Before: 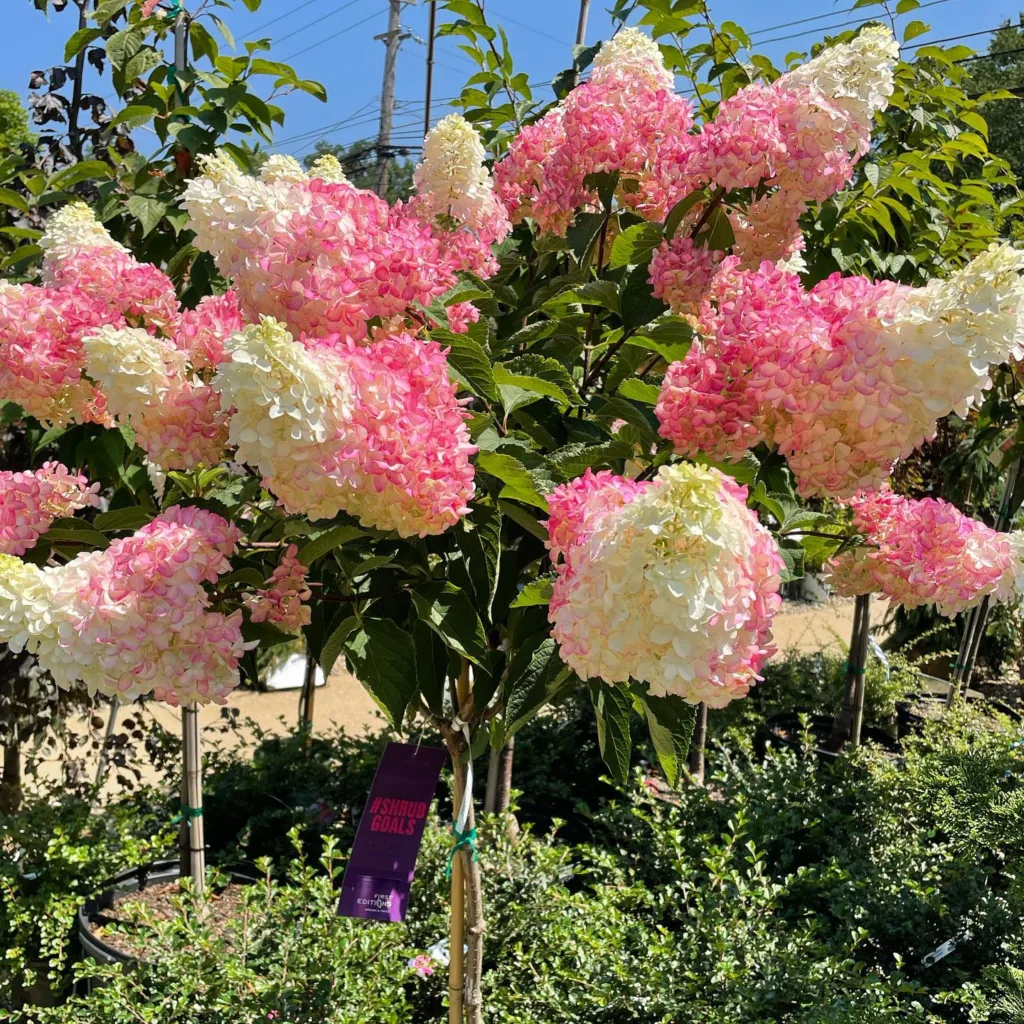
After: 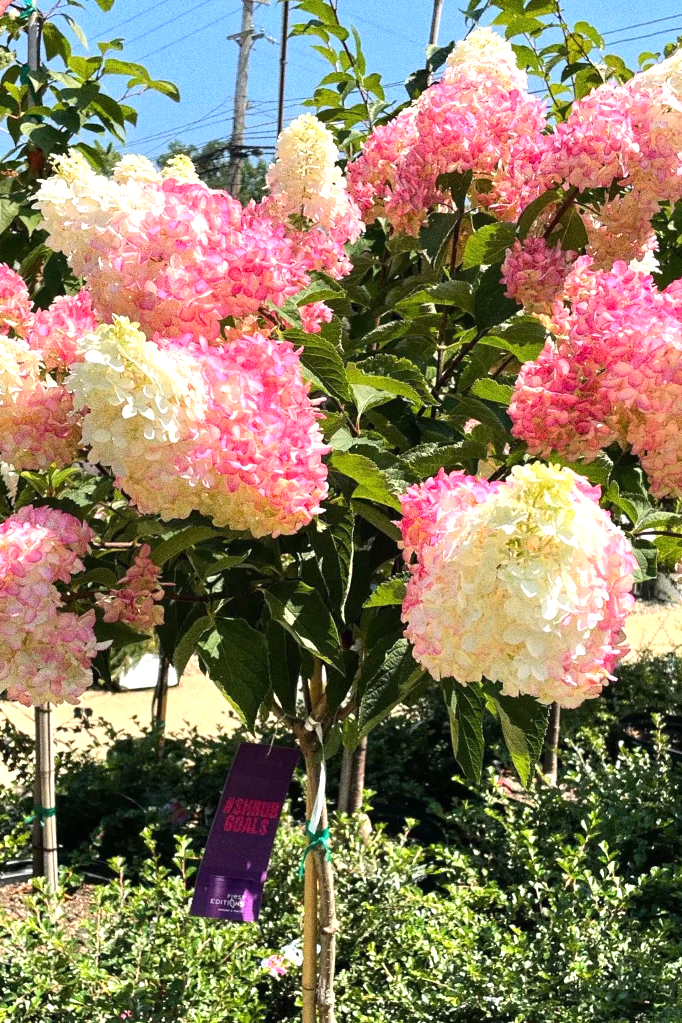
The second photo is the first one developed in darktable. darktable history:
crop and rotate: left 14.436%, right 18.898%
tone equalizer: -8 EV -0.001 EV, -7 EV 0.001 EV, -6 EV -0.002 EV, -5 EV -0.003 EV, -4 EV -0.062 EV, -3 EV -0.222 EV, -2 EV -0.267 EV, -1 EV 0.105 EV, +0 EV 0.303 EV
grain: coarseness 0.09 ISO, strength 40%
color balance: on, module defaults
white balance: red 1.009, blue 0.985
exposure: black level correction 0, exposure 0.5 EV, compensate exposure bias true, compensate highlight preservation false
